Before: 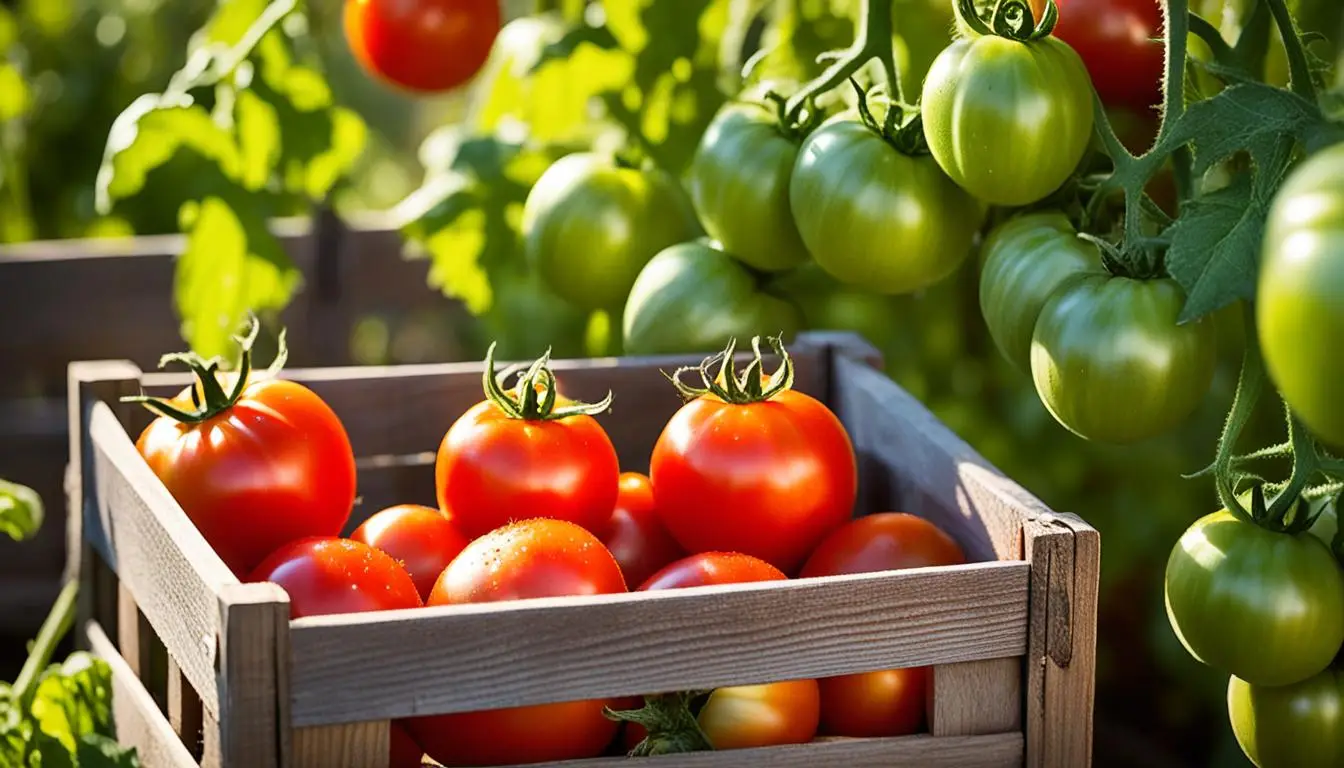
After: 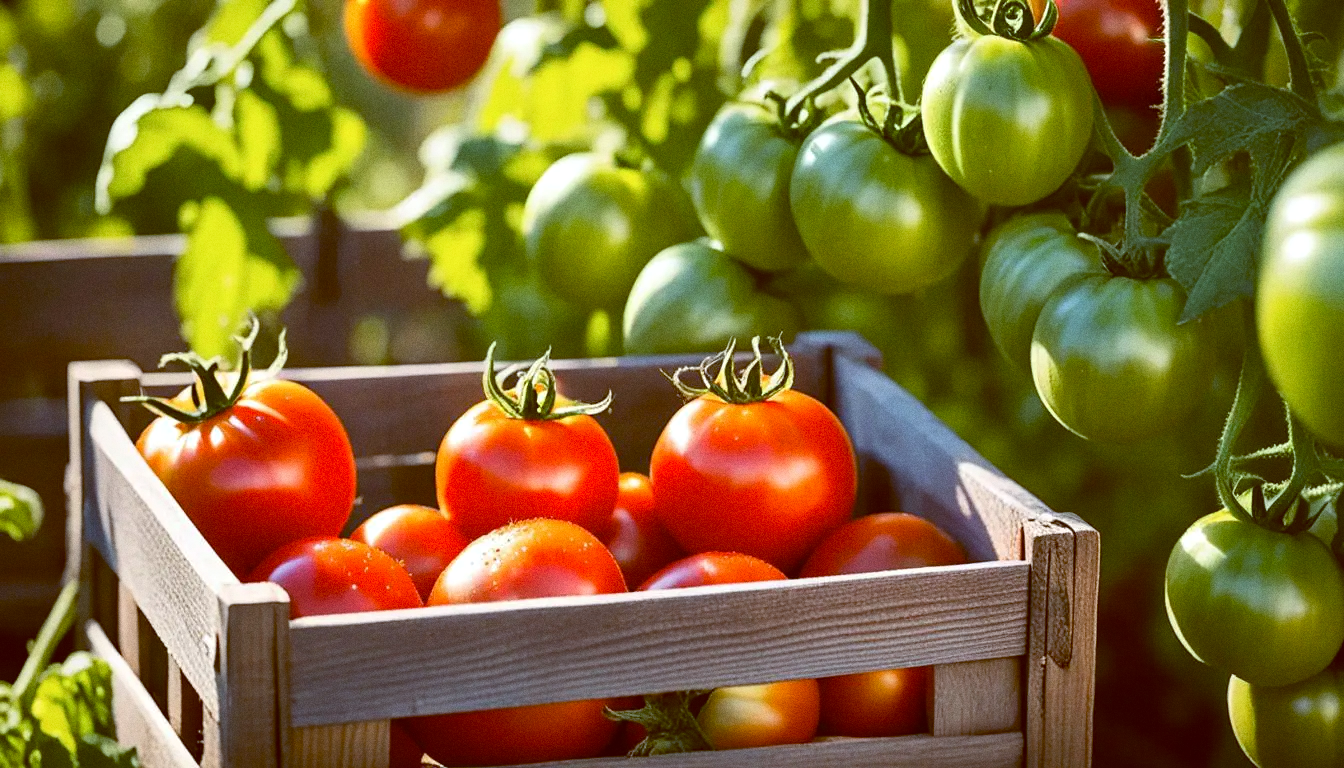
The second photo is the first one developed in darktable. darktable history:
color balance: lift [1, 1.015, 1.004, 0.985], gamma [1, 0.958, 0.971, 1.042], gain [1, 0.956, 0.977, 1.044]
exposure: black level correction -0.005, exposure 0.054 EV, compensate highlight preservation false
grain: coarseness 0.09 ISO
